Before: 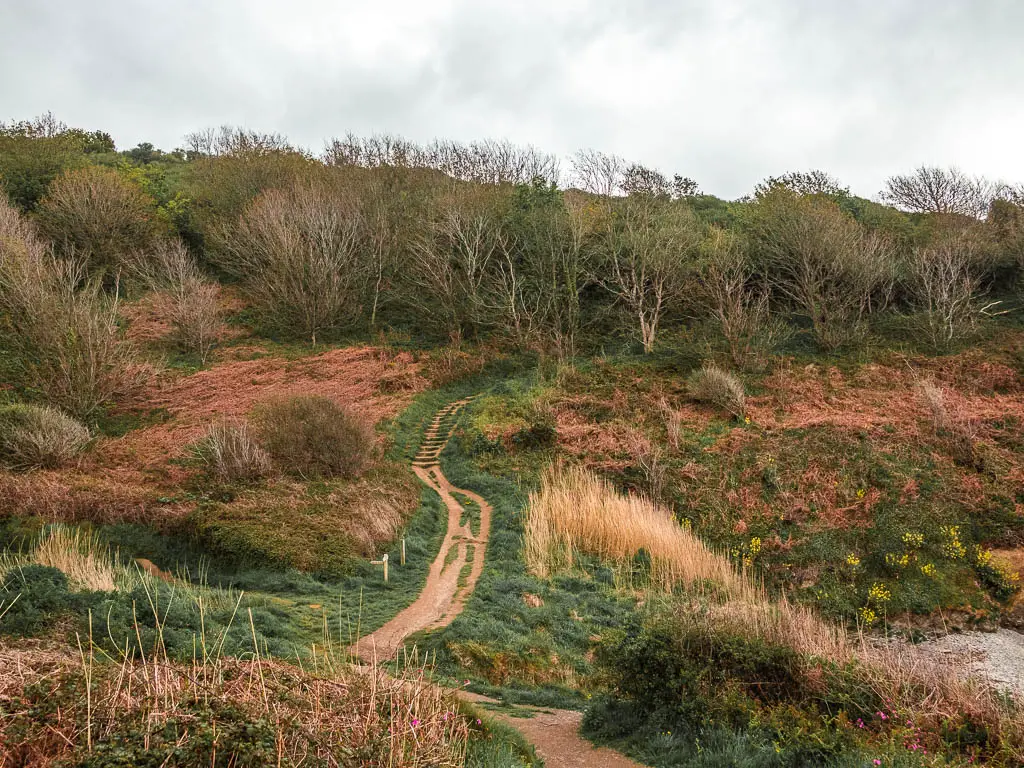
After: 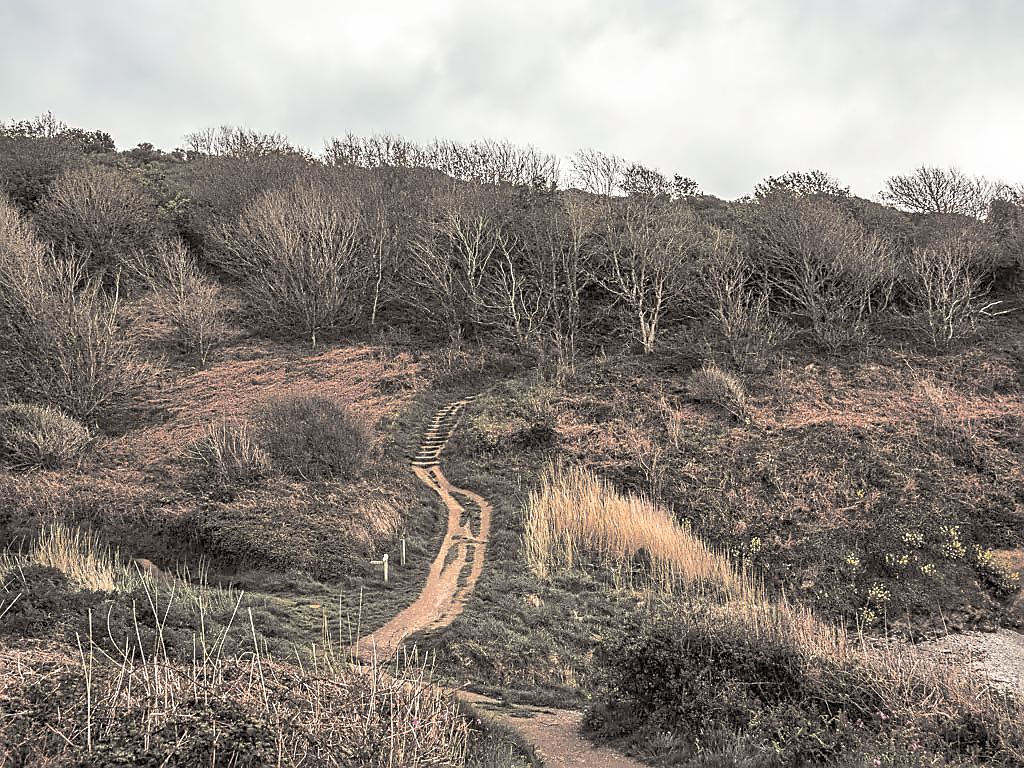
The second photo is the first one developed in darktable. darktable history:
tone equalizer: -8 EV 1 EV, -7 EV 1 EV, -6 EV 1 EV, -5 EV 1 EV, -4 EV 1 EV, -3 EV 0.75 EV, -2 EV 0.5 EV, -1 EV 0.25 EV
sharpen: on, module defaults
split-toning: shadows › hue 26°, shadows › saturation 0.09, highlights › hue 40°, highlights › saturation 0.18, balance -63, compress 0%
contrast equalizer: y [[0.5 ×4, 0.524, 0.59], [0.5 ×6], [0.5 ×6], [0, 0, 0, 0.01, 0.045, 0.012], [0, 0, 0, 0.044, 0.195, 0.131]]
